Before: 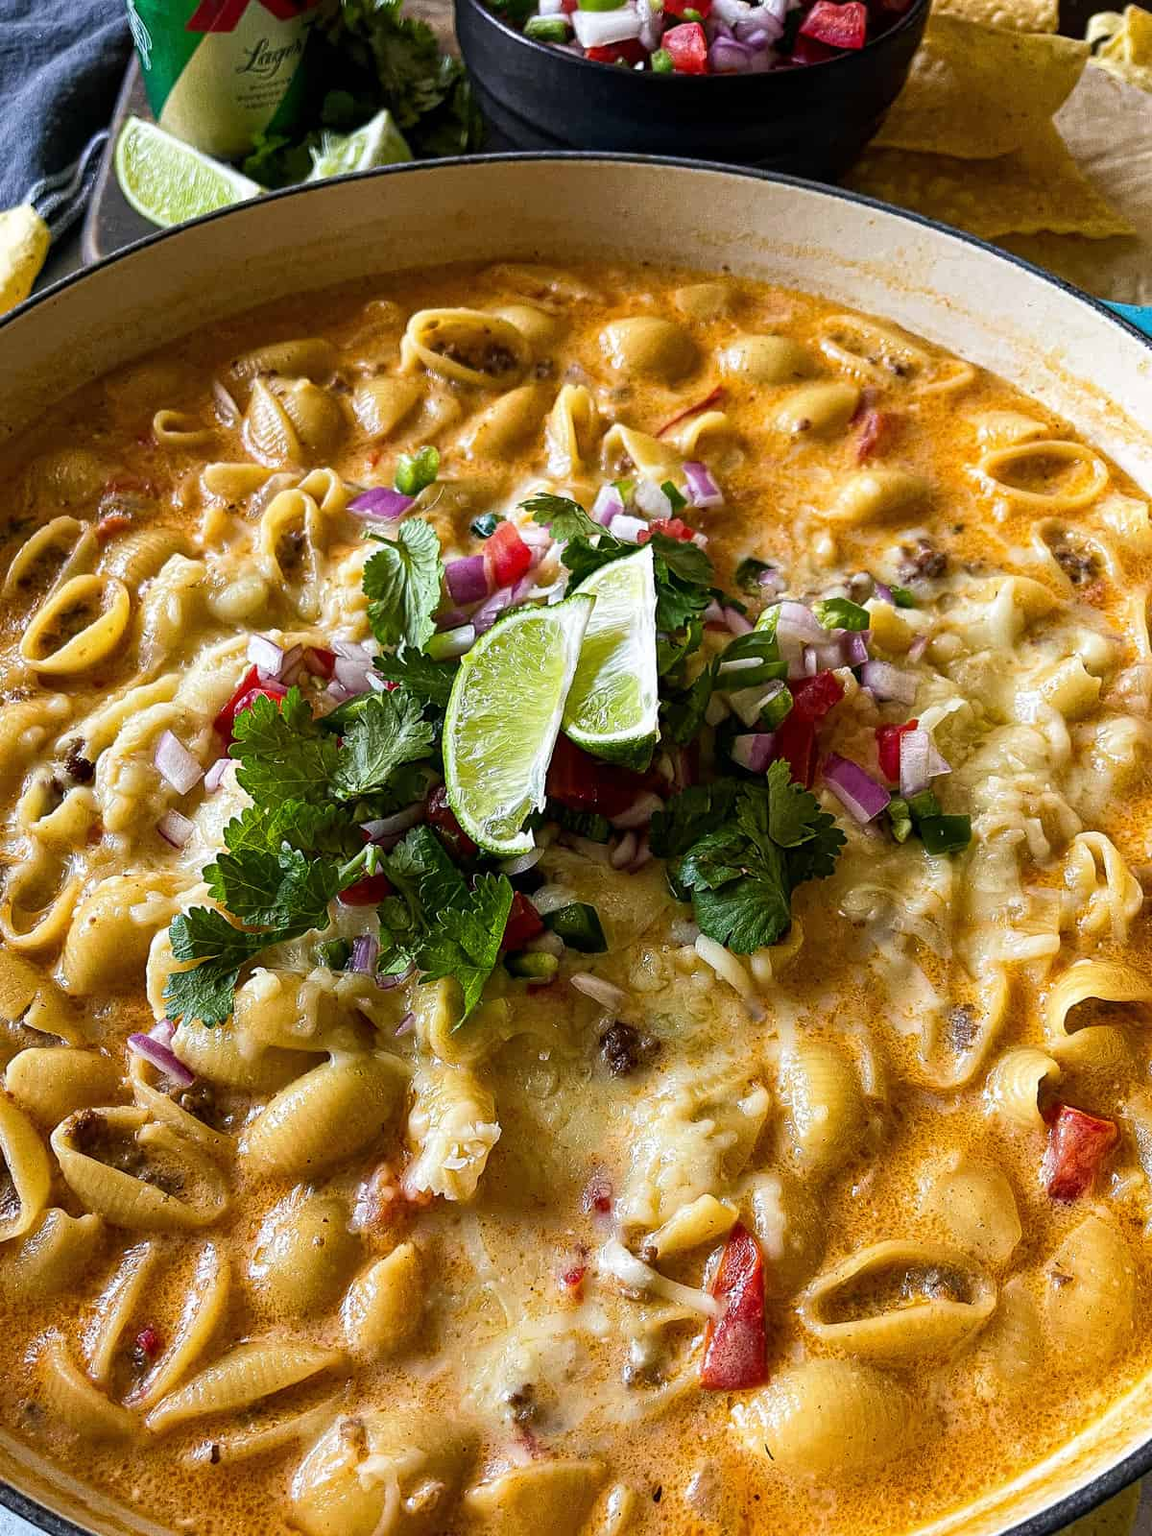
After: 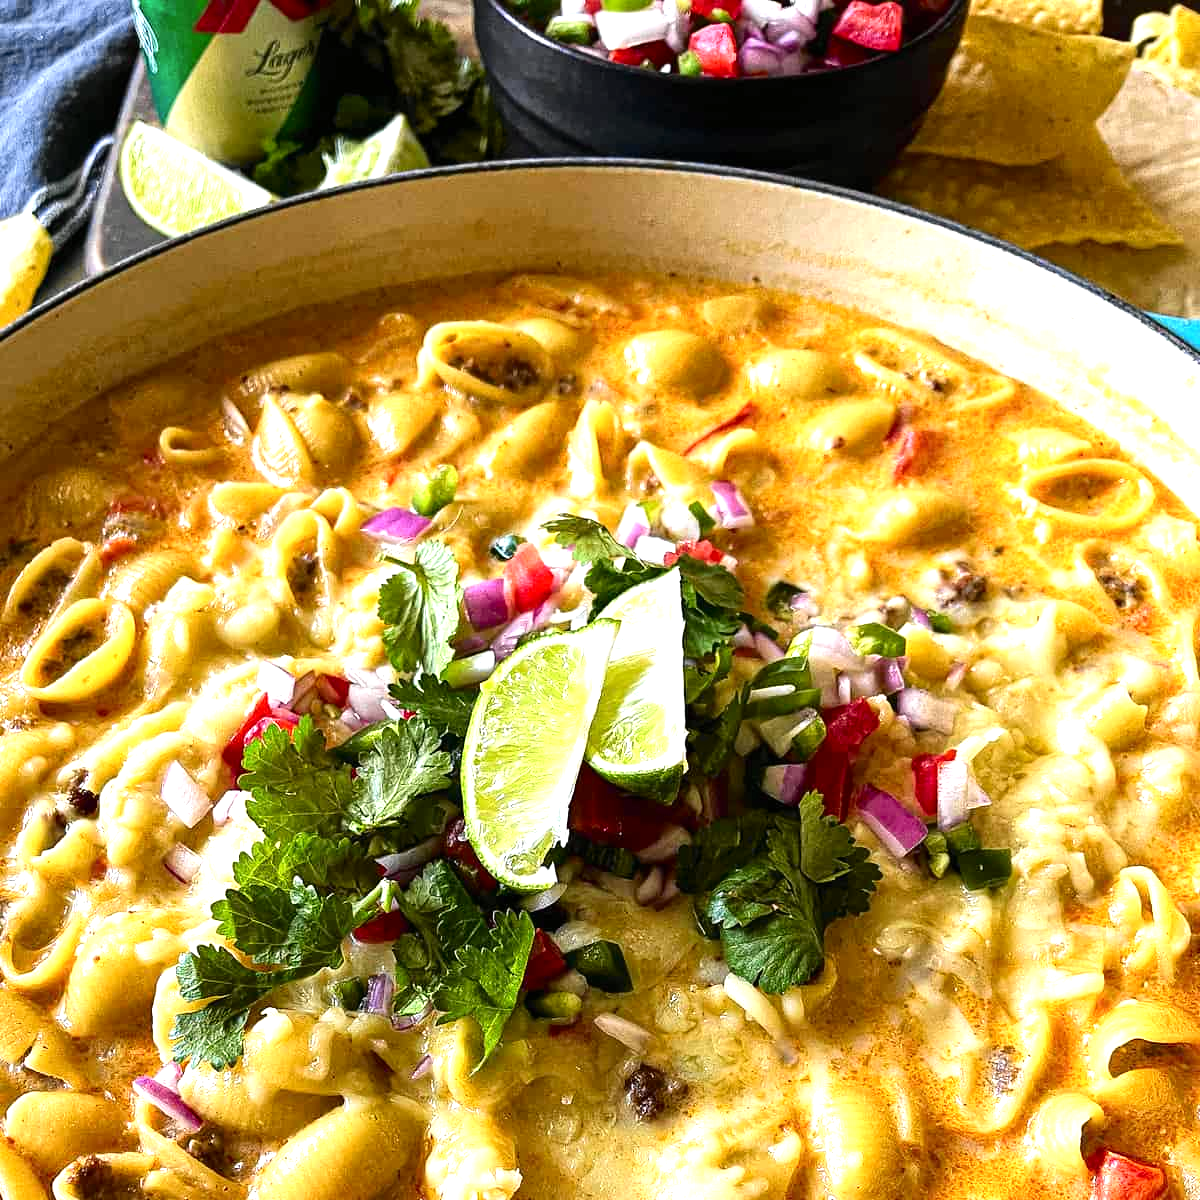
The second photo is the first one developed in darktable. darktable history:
crop: bottom 24.967%
exposure: black level correction 0, exposure 0.95 EV, compensate exposure bias true, compensate highlight preservation false
tone curve: curves: ch0 [(0, 0) (0.037, 0.025) (0.131, 0.093) (0.275, 0.256) (0.497, 0.51) (0.617, 0.643) (0.704, 0.732) (0.813, 0.832) (0.911, 0.925) (0.997, 0.995)]; ch1 [(0, 0) (0.301, 0.3) (0.444, 0.45) (0.493, 0.495) (0.507, 0.503) (0.534, 0.533) (0.582, 0.58) (0.658, 0.693) (0.746, 0.77) (1, 1)]; ch2 [(0, 0) (0.246, 0.233) (0.36, 0.352) (0.415, 0.418) (0.476, 0.492) (0.502, 0.504) (0.525, 0.518) (0.539, 0.544) (0.586, 0.602) (0.634, 0.651) (0.706, 0.727) (0.853, 0.852) (1, 0.951)], color space Lab, independent channels, preserve colors none
